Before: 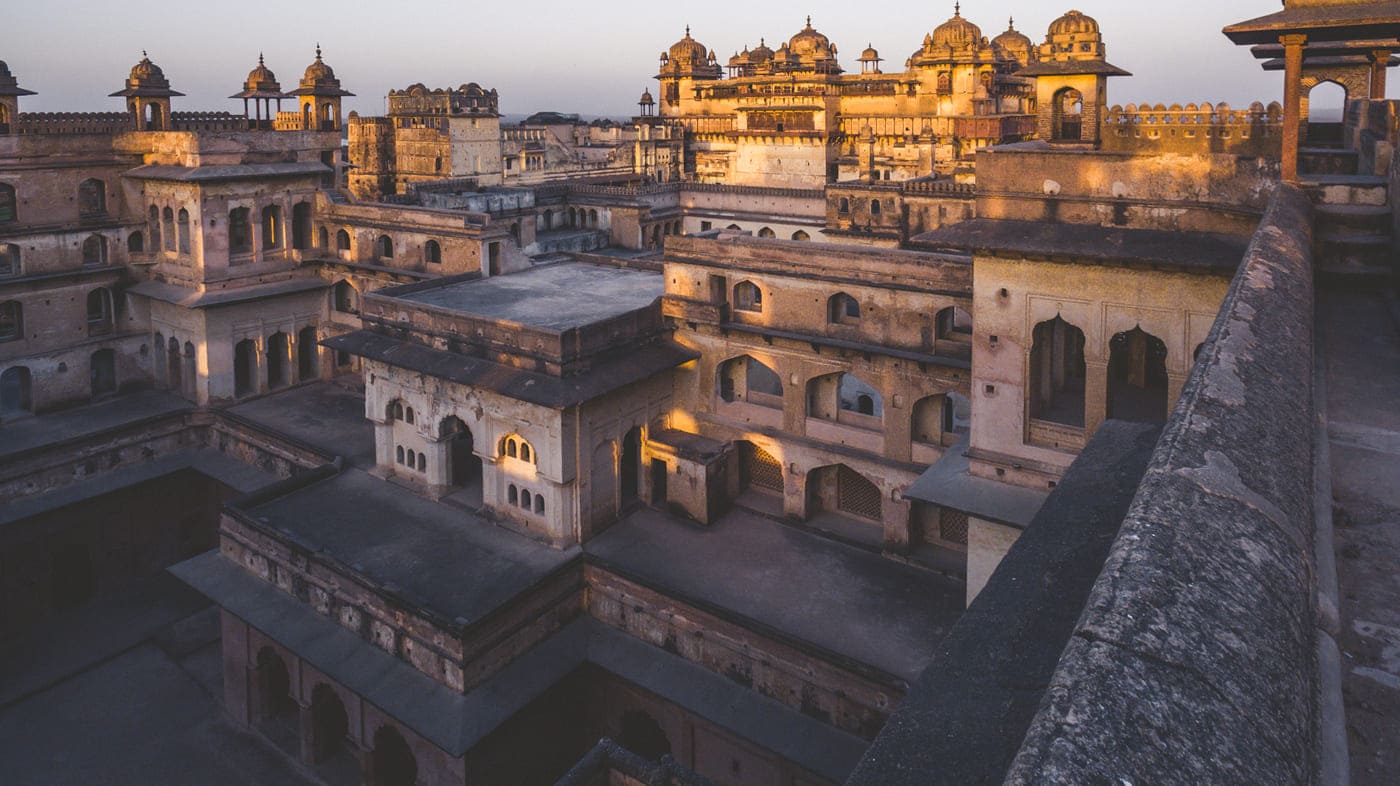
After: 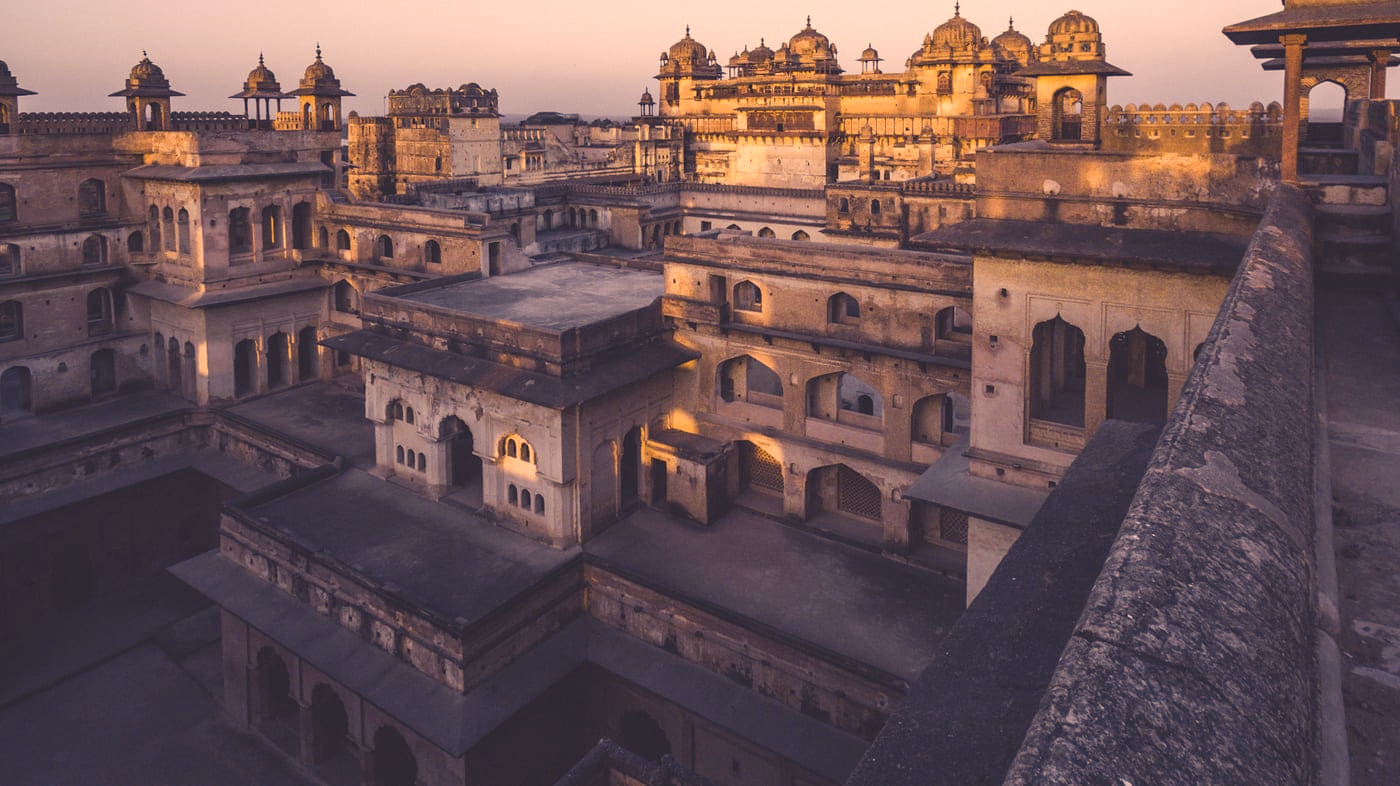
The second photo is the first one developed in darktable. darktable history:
color correction: highlights a* 19.88, highlights b* 28.03, shadows a* 3.36, shadows b* -16.7, saturation 0.734
